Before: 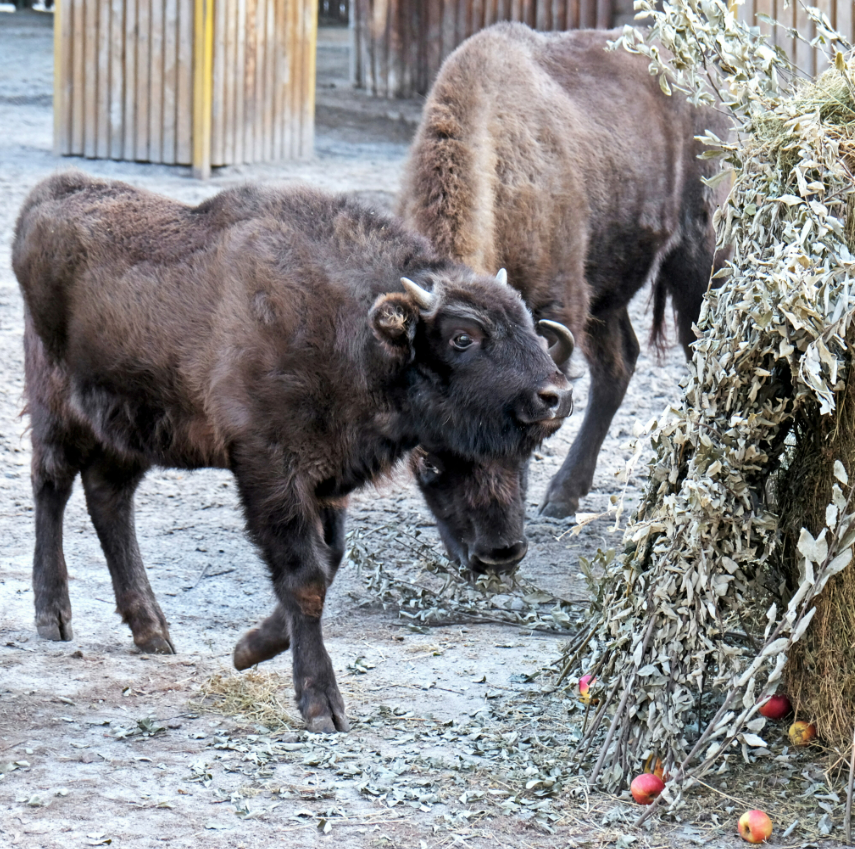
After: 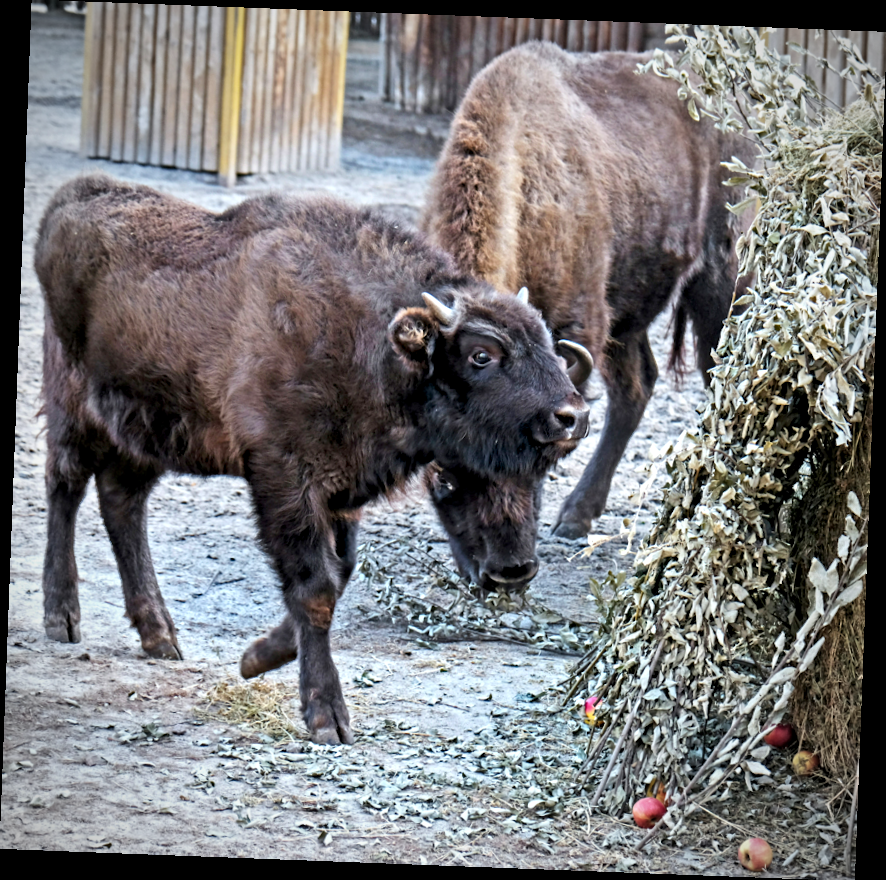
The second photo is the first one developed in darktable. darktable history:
vignetting: fall-off start 74.49%, fall-off radius 65.9%, brightness -0.628, saturation -0.68
color balance rgb: perceptual saturation grading › global saturation 20%, global vibrance 20%
rotate and perspective: rotation 2.17°, automatic cropping off
contrast equalizer: y [[0.5, 0.501, 0.525, 0.597, 0.58, 0.514], [0.5 ×6], [0.5 ×6], [0 ×6], [0 ×6]]
